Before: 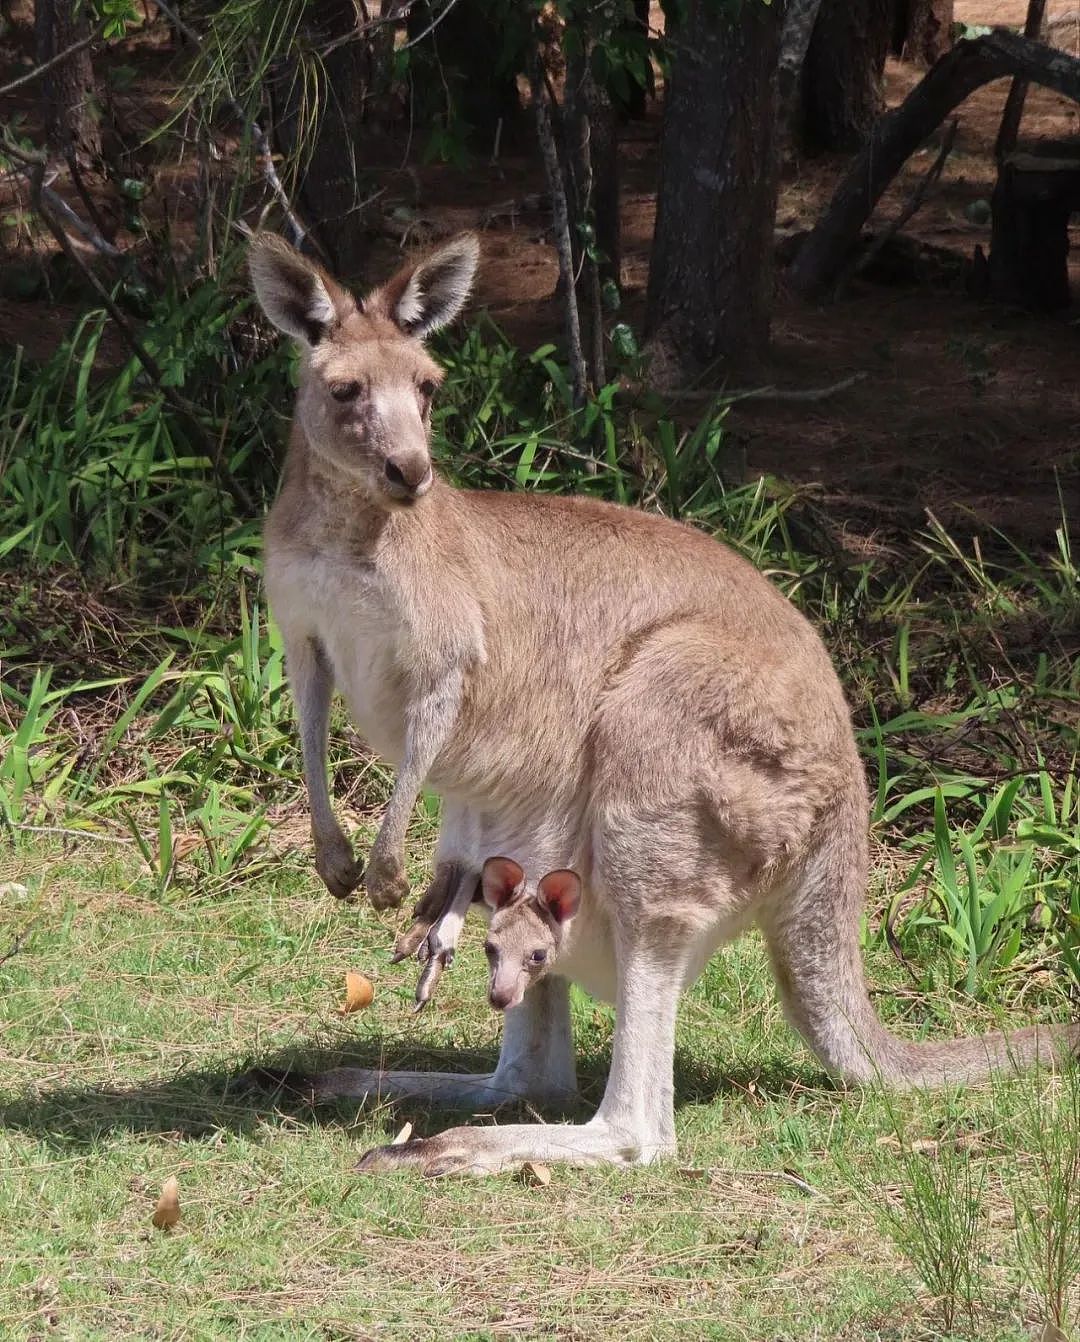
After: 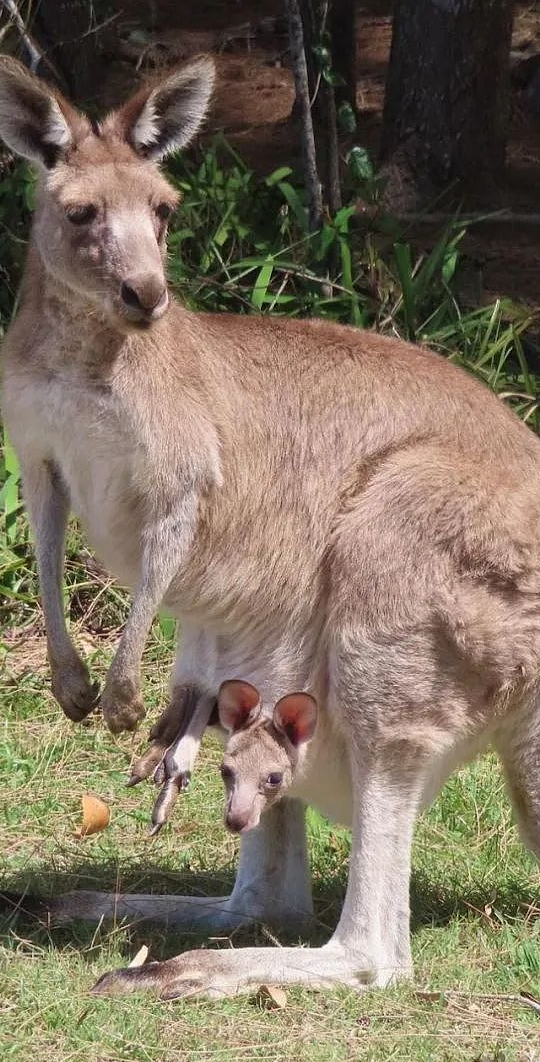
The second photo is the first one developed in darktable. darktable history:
crop and rotate: angle 0.021°, left 24.443%, top 13.189%, right 25.445%, bottom 7.624%
